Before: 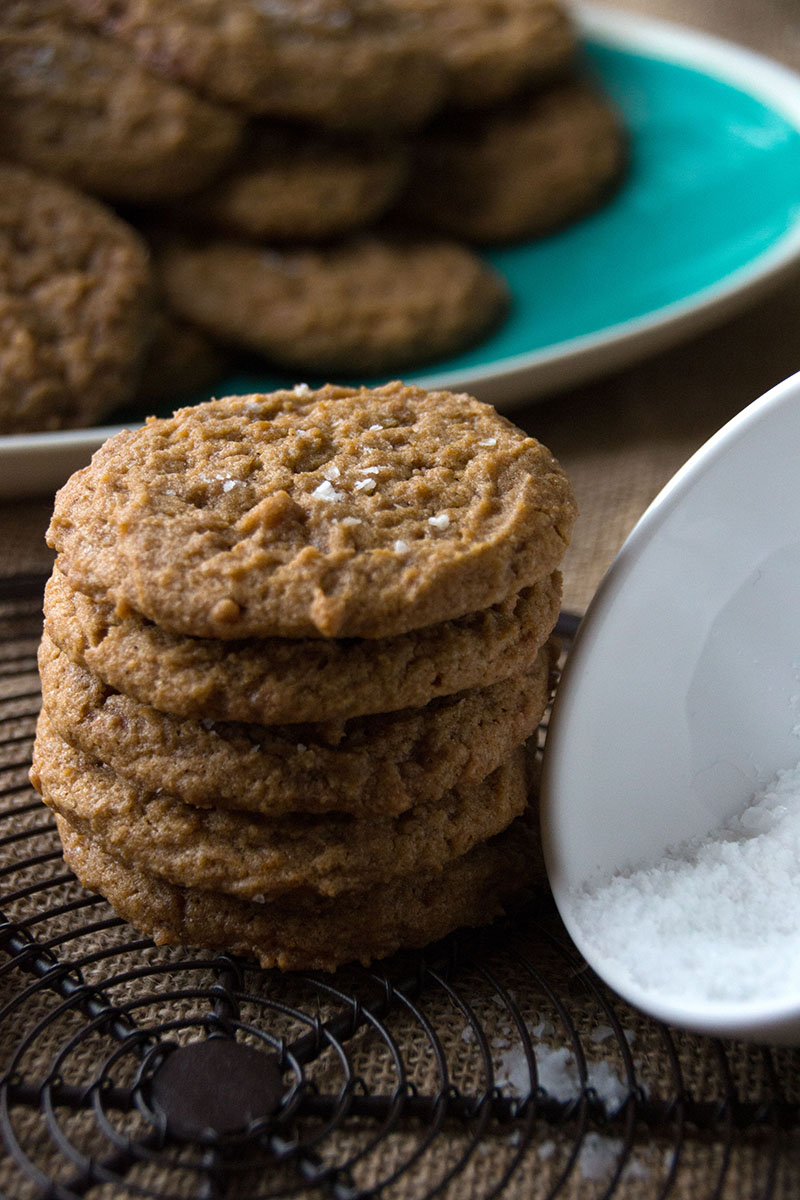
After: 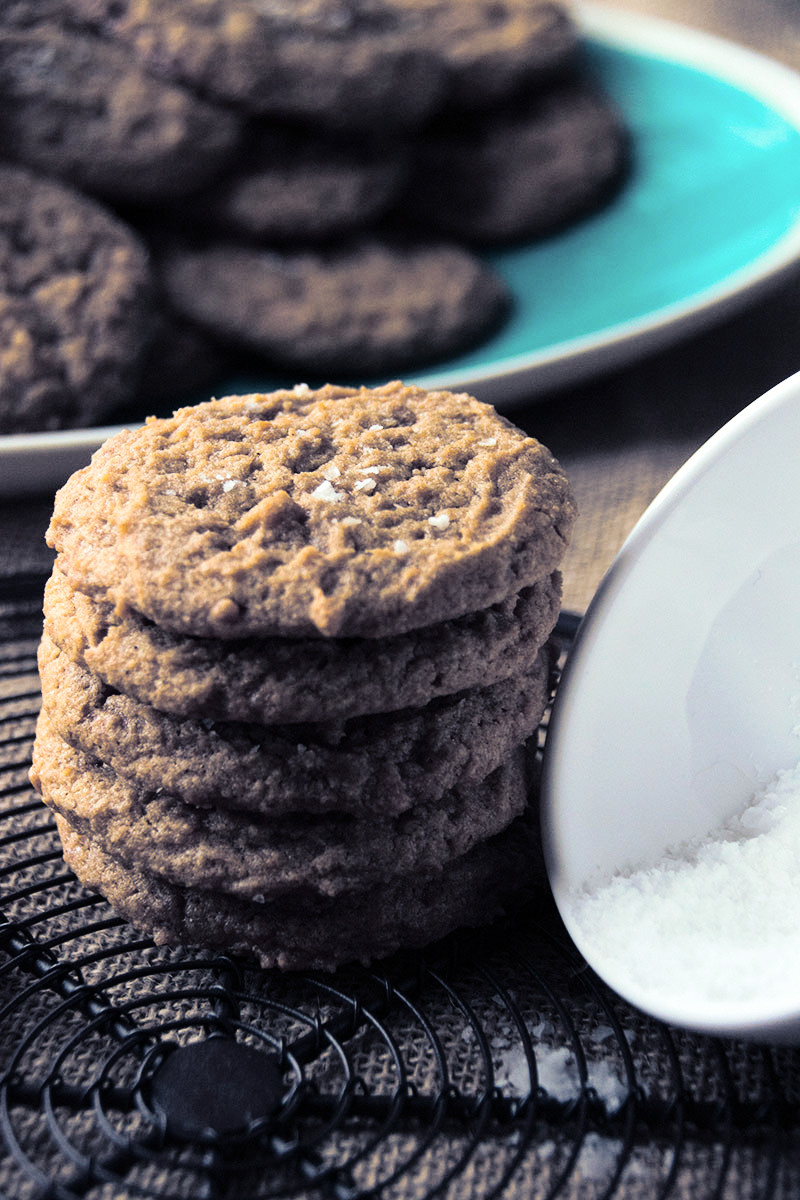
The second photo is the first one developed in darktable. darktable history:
split-toning: shadows › hue 230.4°
tone curve: curves: ch0 [(0, 0) (0.003, 0.003) (0.011, 0.01) (0.025, 0.023) (0.044, 0.041) (0.069, 0.064) (0.1, 0.094) (0.136, 0.143) (0.177, 0.205) (0.224, 0.281) (0.277, 0.367) (0.335, 0.457) (0.399, 0.542) (0.468, 0.629) (0.543, 0.711) (0.623, 0.788) (0.709, 0.863) (0.801, 0.912) (0.898, 0.955) (1, 1)], color space Lab, independent channels, preserve colors none
